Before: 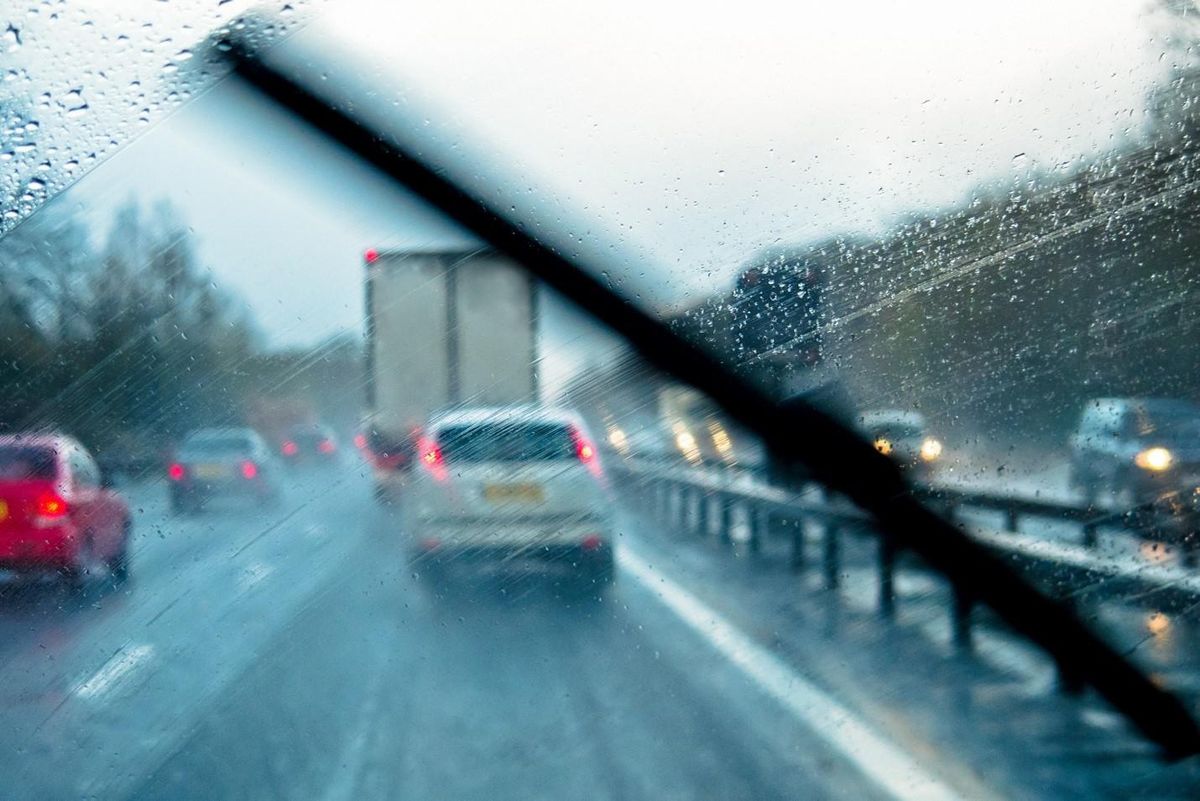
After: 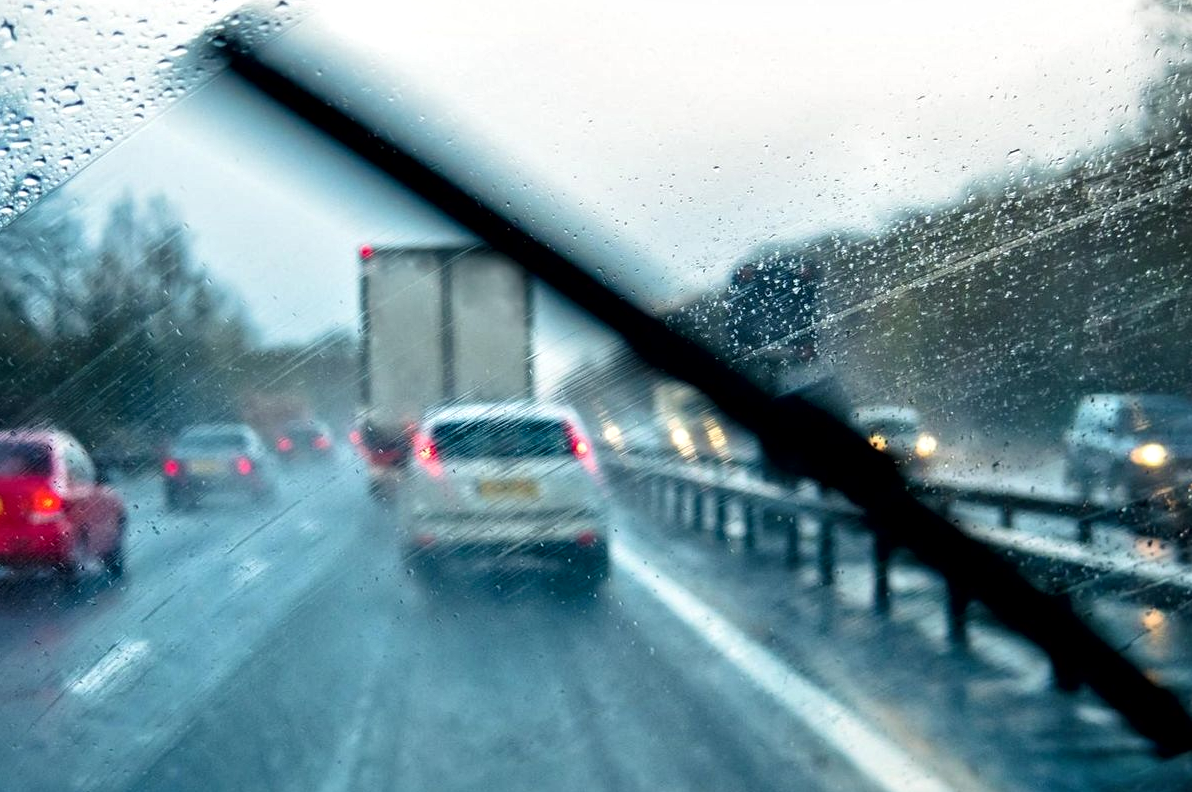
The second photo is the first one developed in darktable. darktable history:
crop: left 0.418%, top 0.54%, right 0.186%, bottom 0.522%
local contrast: mode bilateral grid, contrast 50, coarseness 49, detail 150%, midtone range 0.2
